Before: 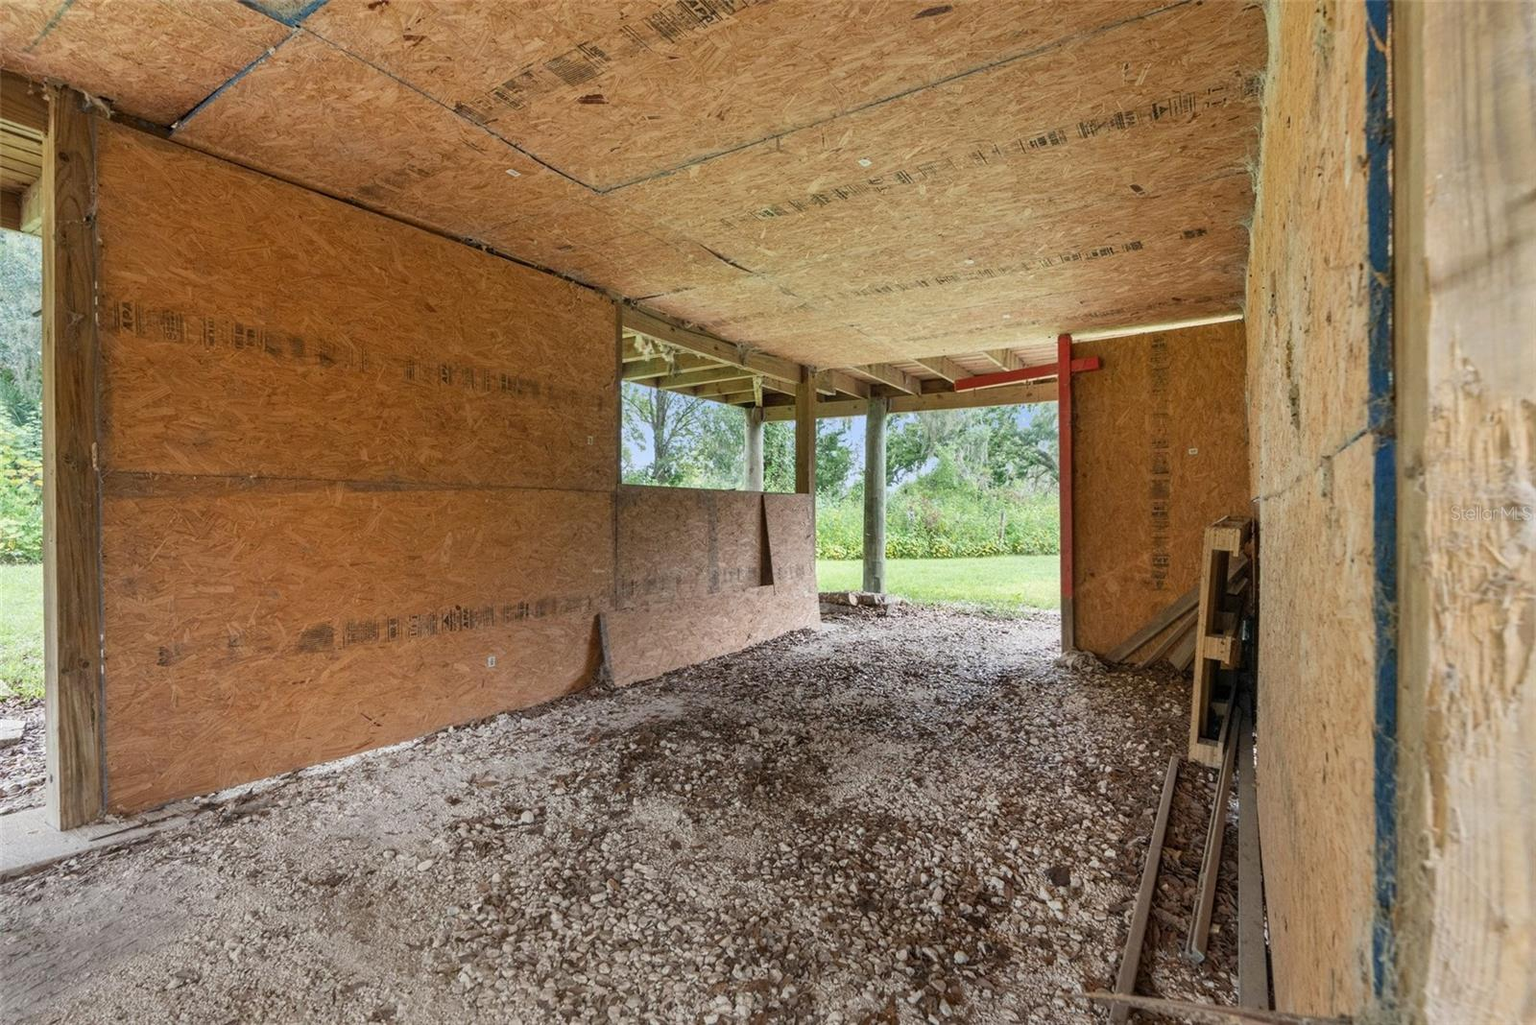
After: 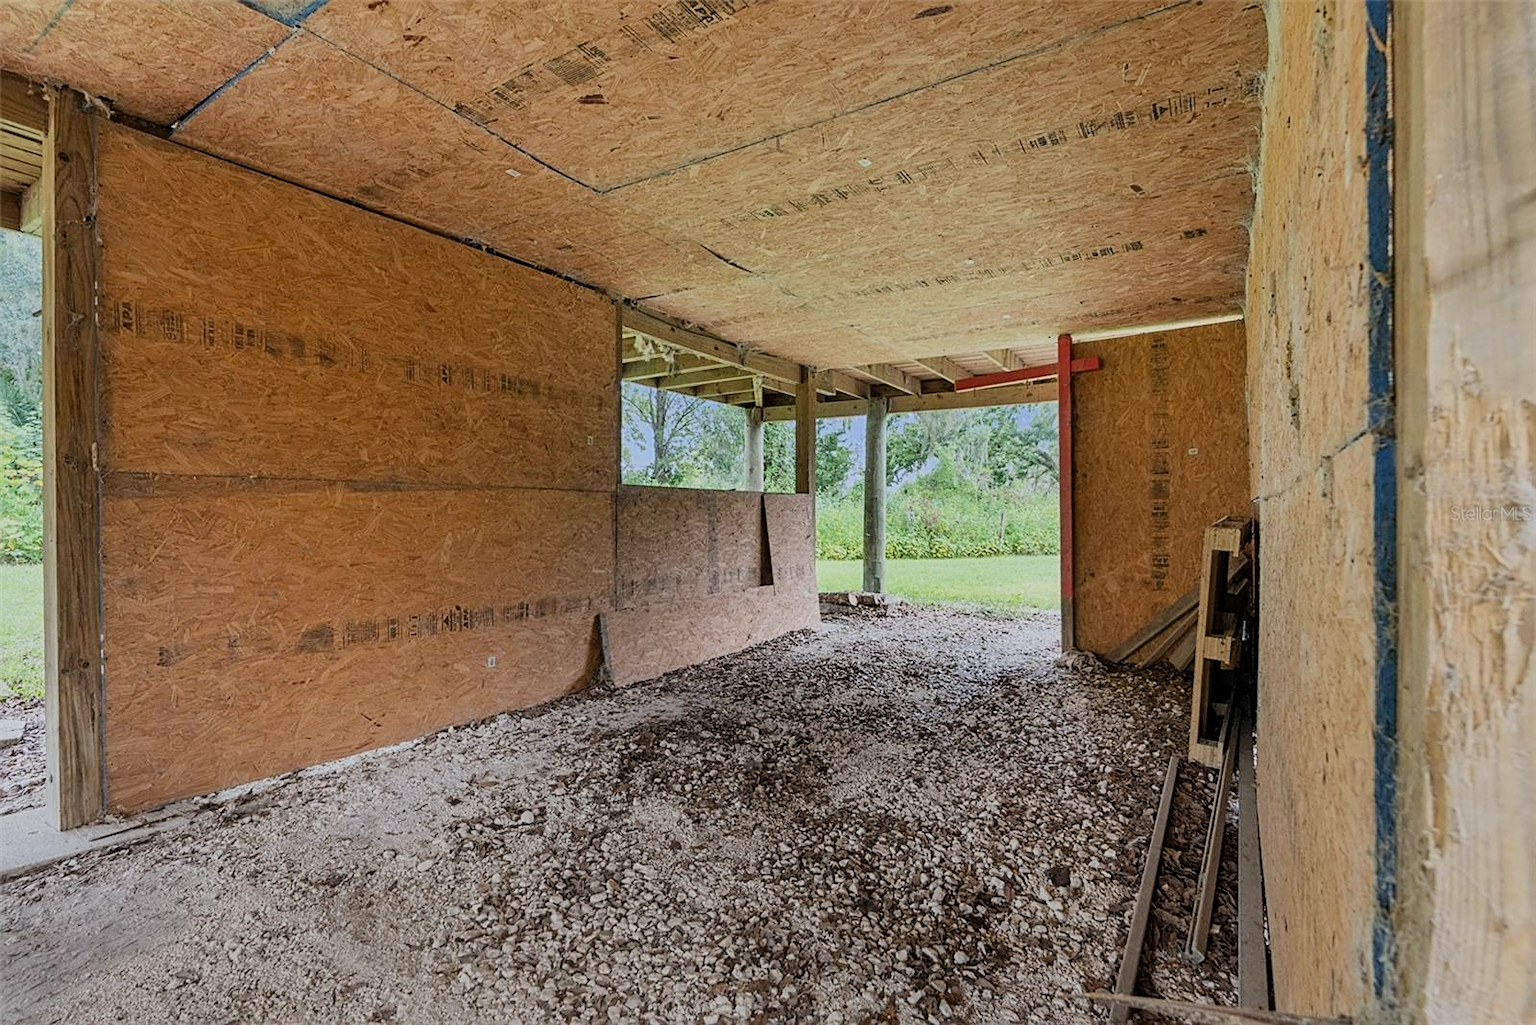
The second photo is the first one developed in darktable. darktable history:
white balance: red 0.98, blue 1.034
sharpen: on, module defaults
filmic rgb: black relative exposure -7.65 EV, white relative exposure 4.56 EV, hardness 3.61, color science v6 (2022)
